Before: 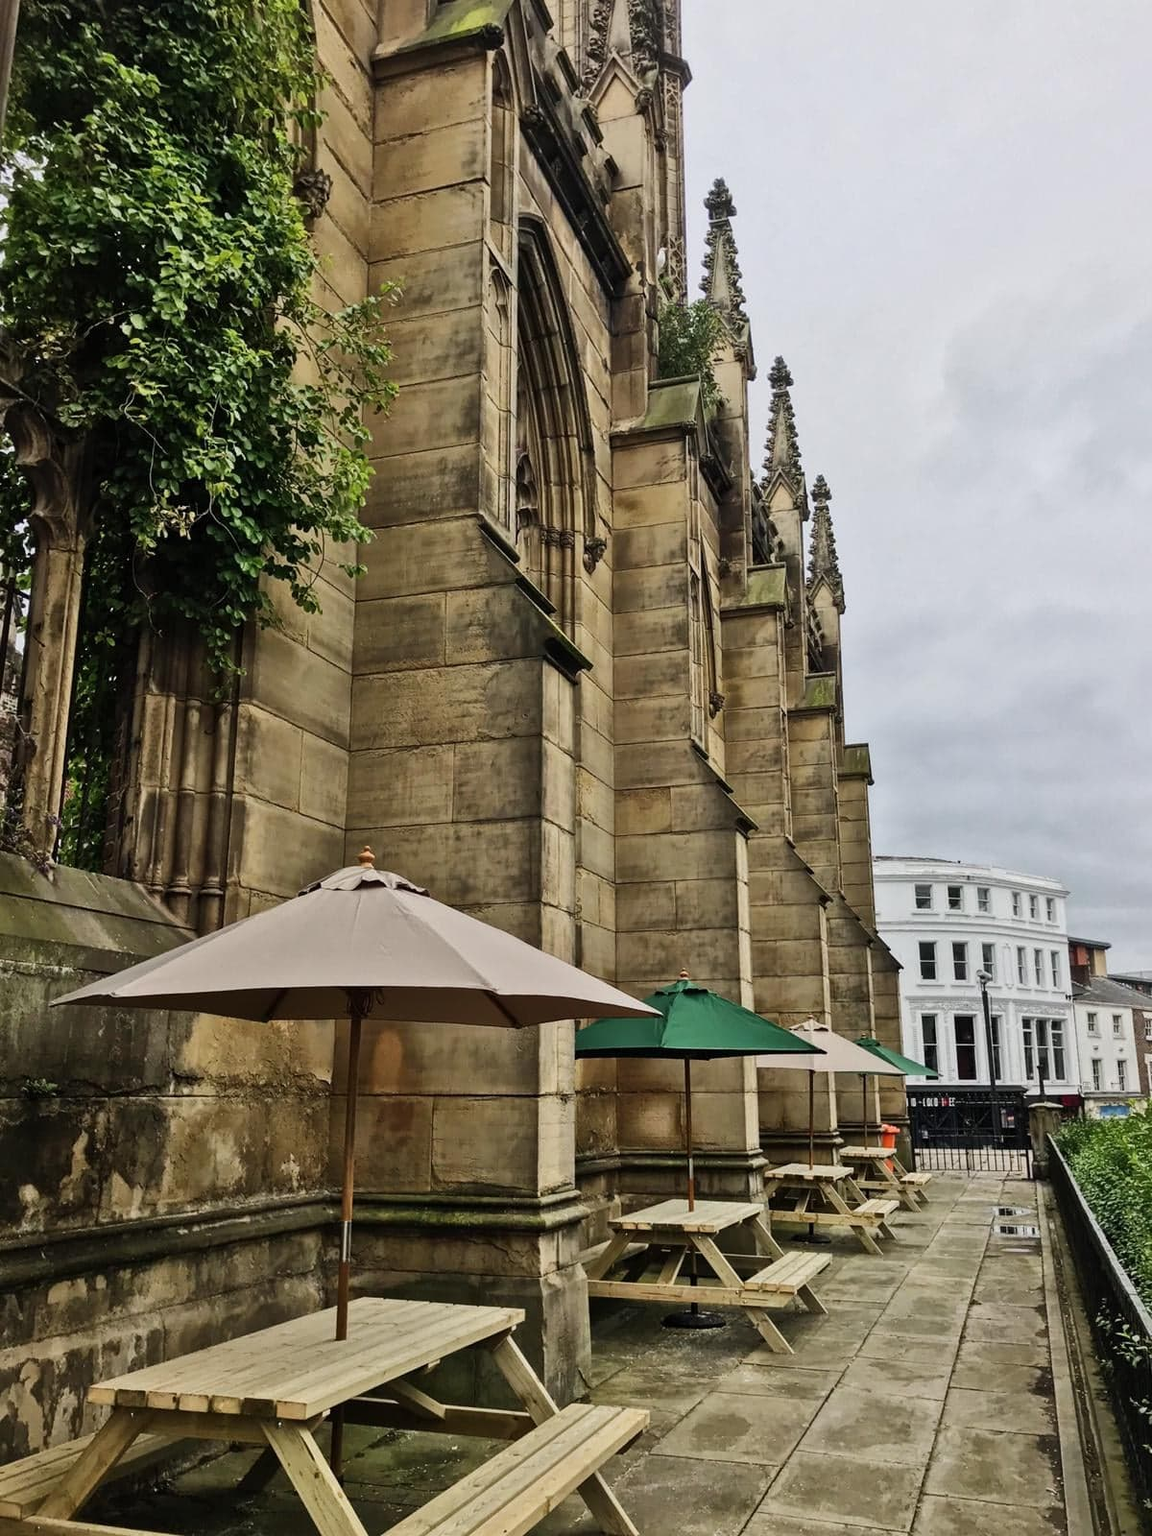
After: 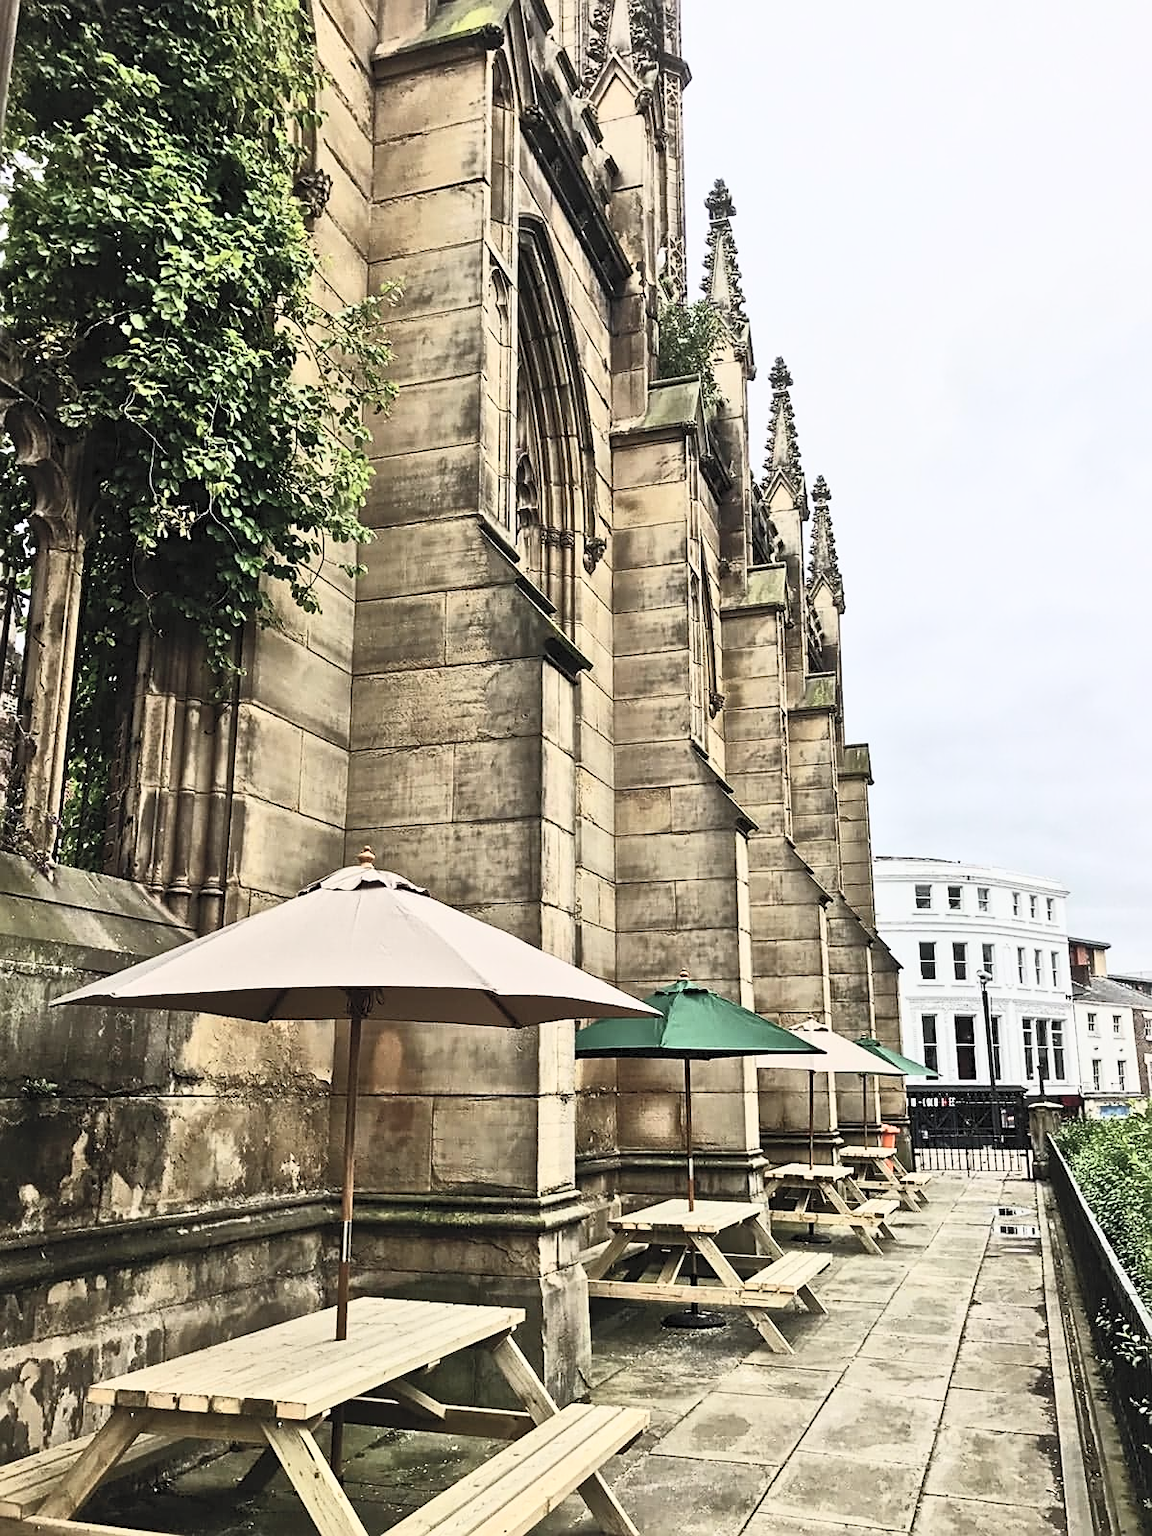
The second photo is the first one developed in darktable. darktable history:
contrast brightness saturation: contrast 0.43, brightness 0.56, saturation -0.19
sharpen: on, module defaults
